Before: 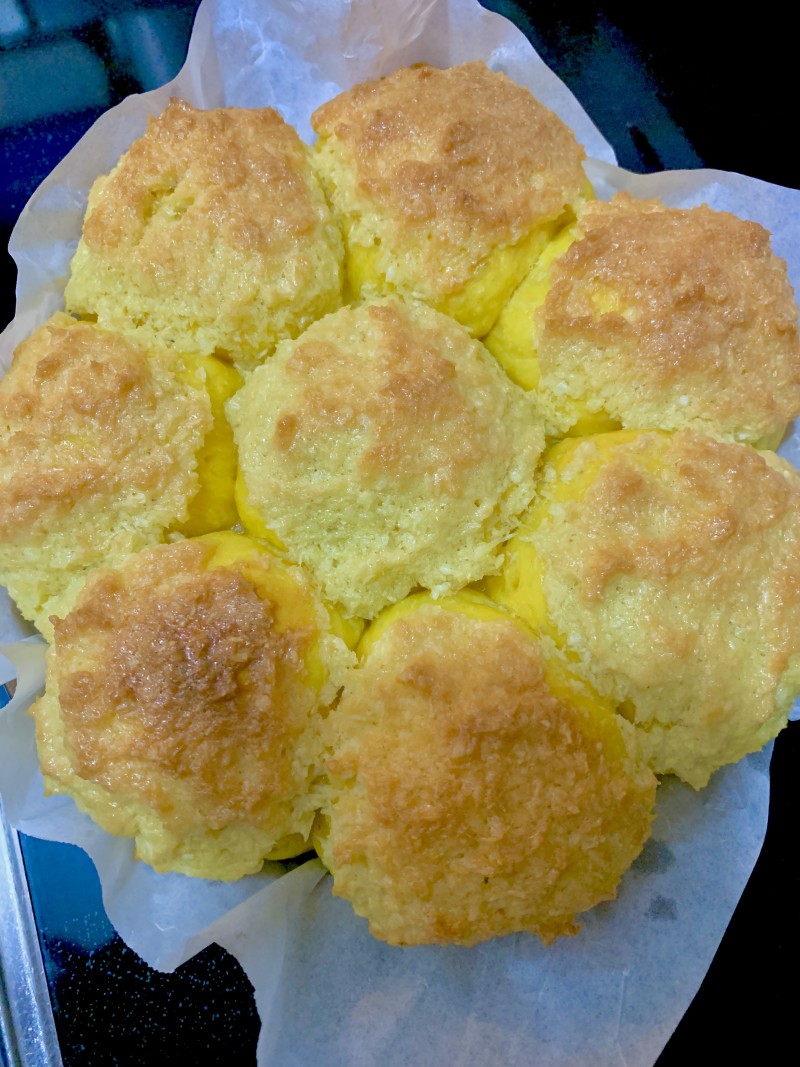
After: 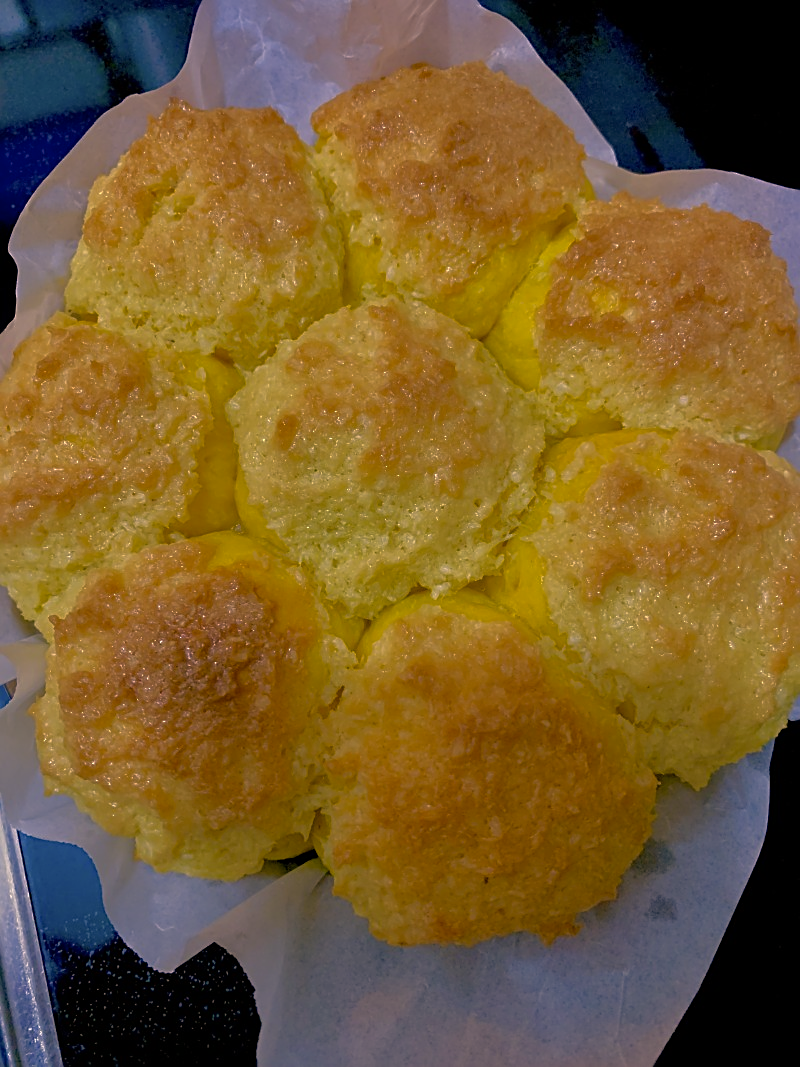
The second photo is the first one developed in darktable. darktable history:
sharpen: on, module defaults
base curve: curves: ch0 [(0, 0) (0.826, 0.587) (1, 1)]
color contrast: green-magenta contrast 0.81
color correction: highlights a* 21.16, highlights b* 19.61
